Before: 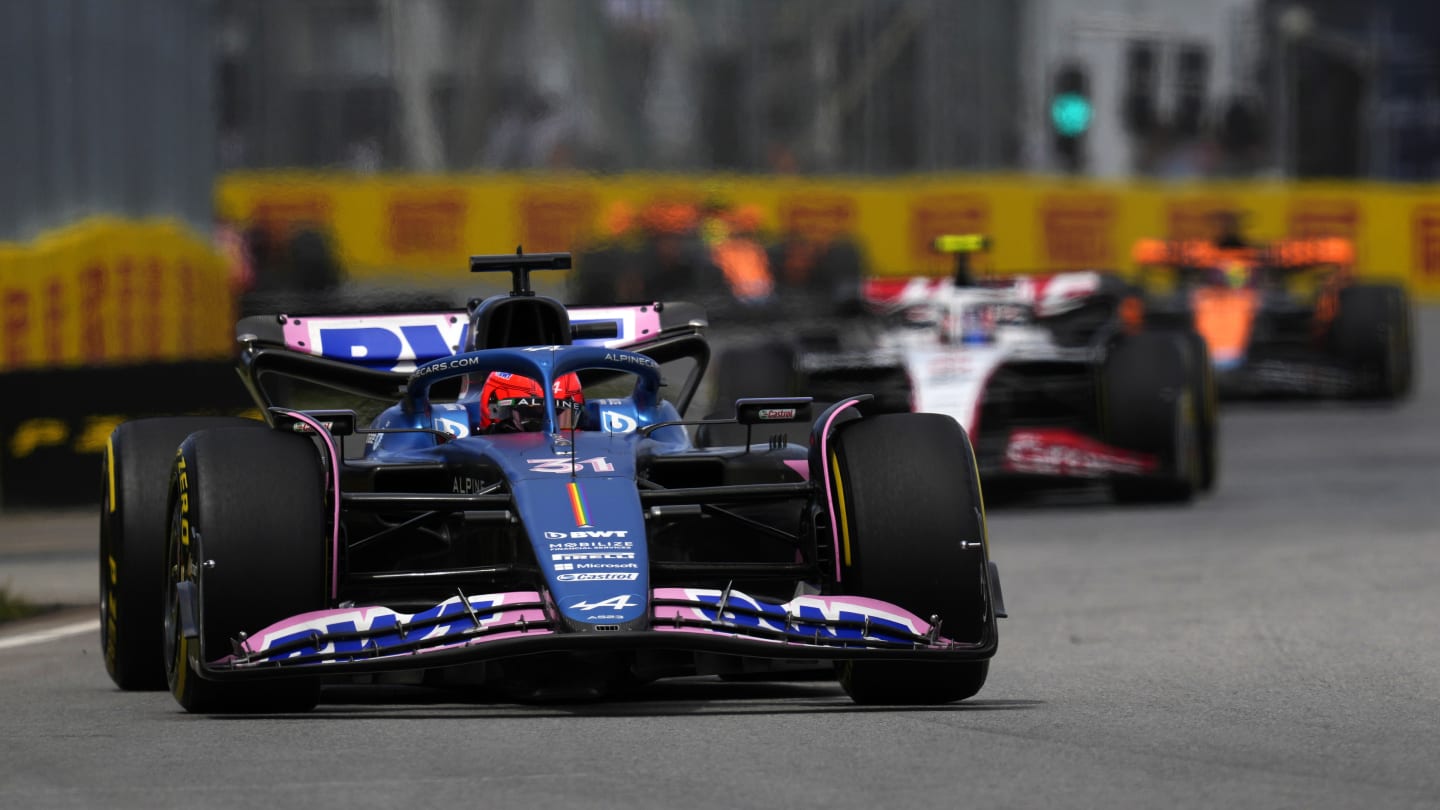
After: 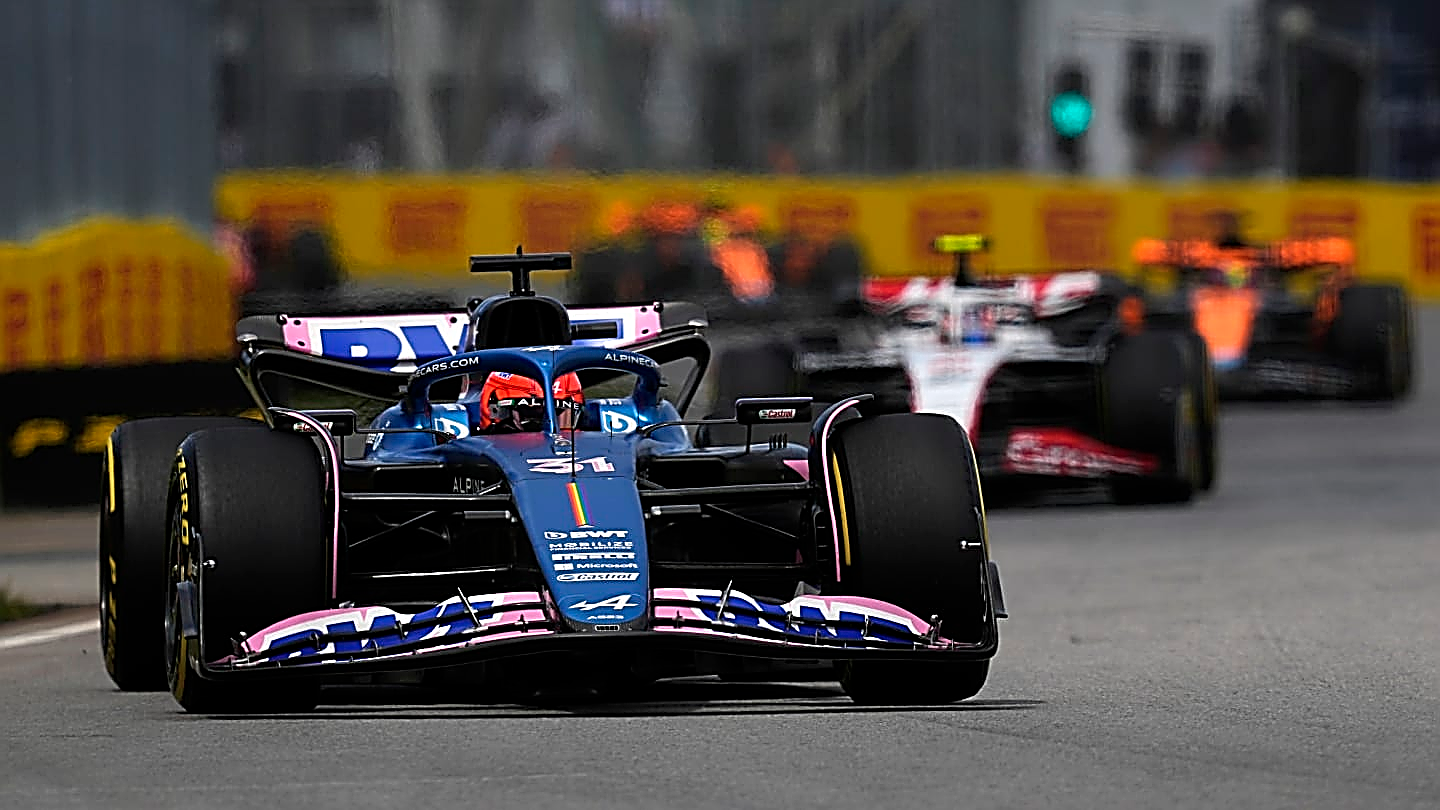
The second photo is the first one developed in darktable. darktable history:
sharpen: amount 1.995
